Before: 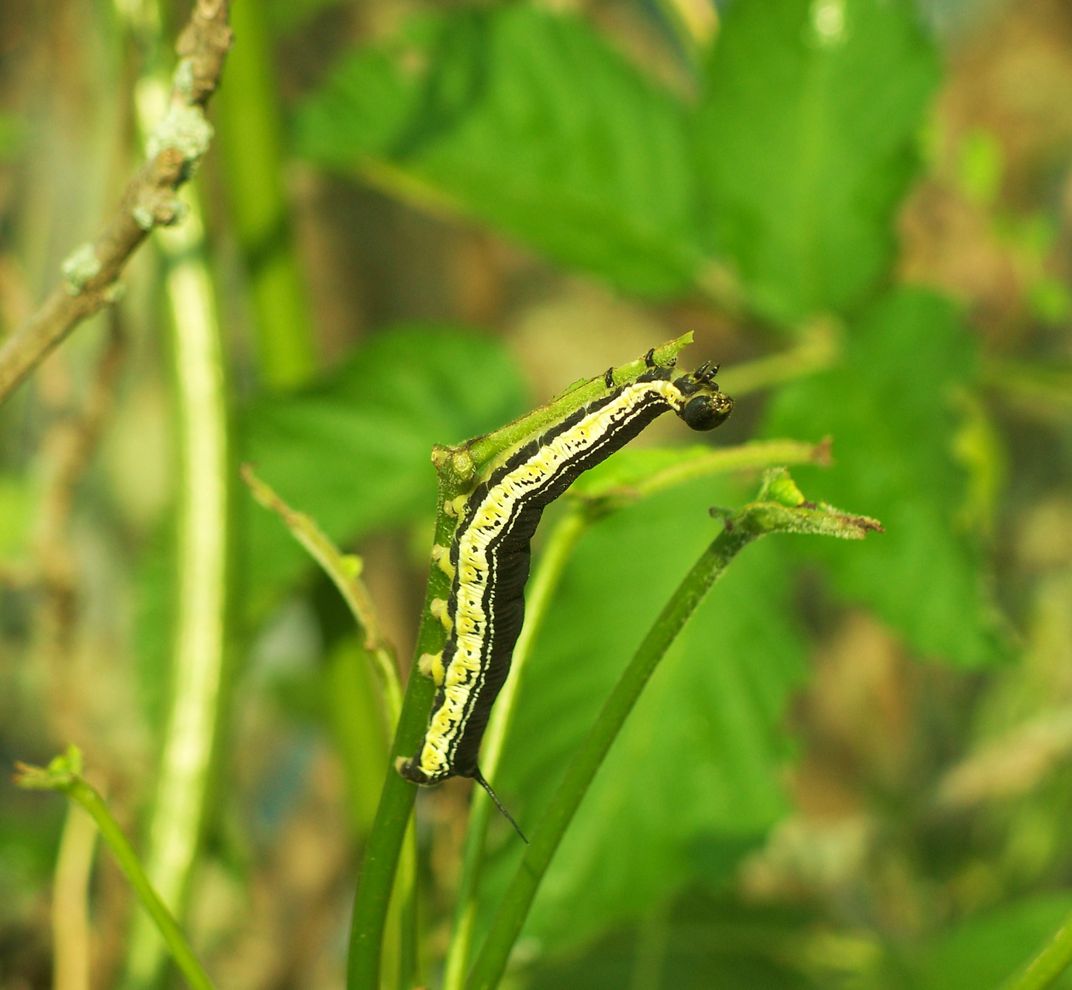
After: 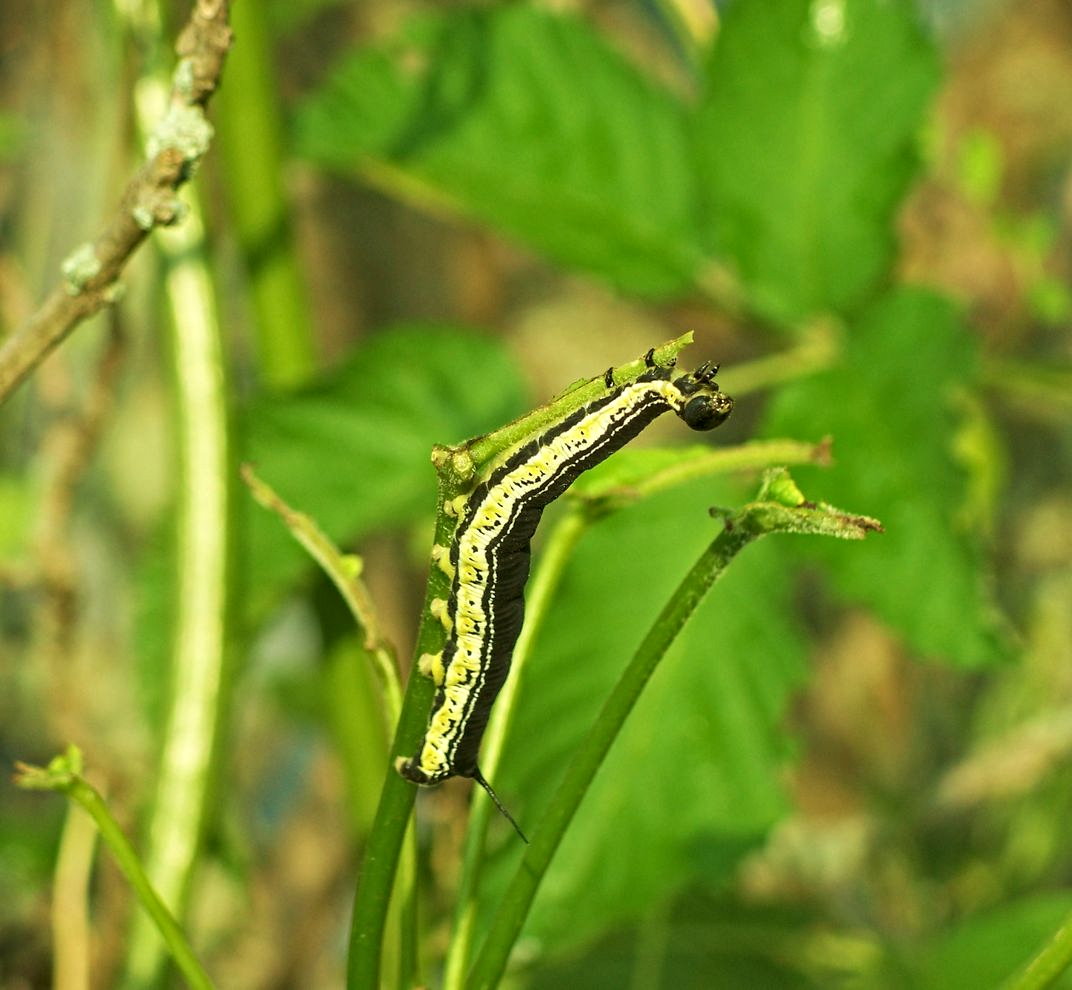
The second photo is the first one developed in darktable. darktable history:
contrast equalizer: y [[0.5, 0.501, 0.525, 0.597, 0.58, 0.514], [0.5 ×6], [0.5 ×6], [0 ×6], [0 ×6]]
